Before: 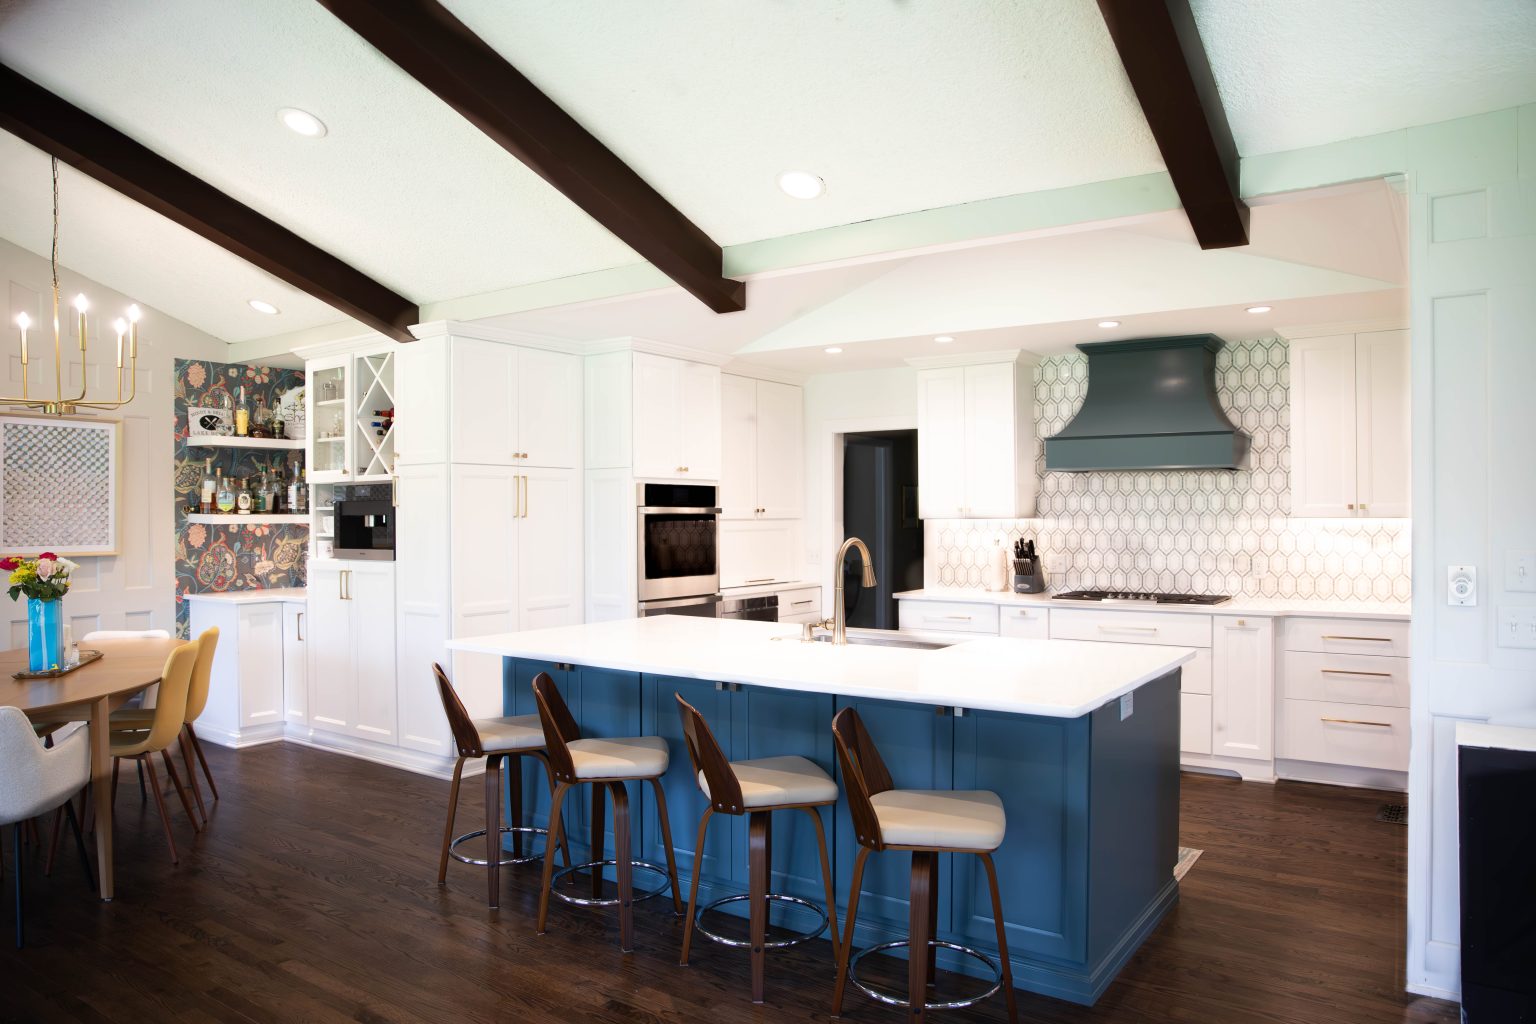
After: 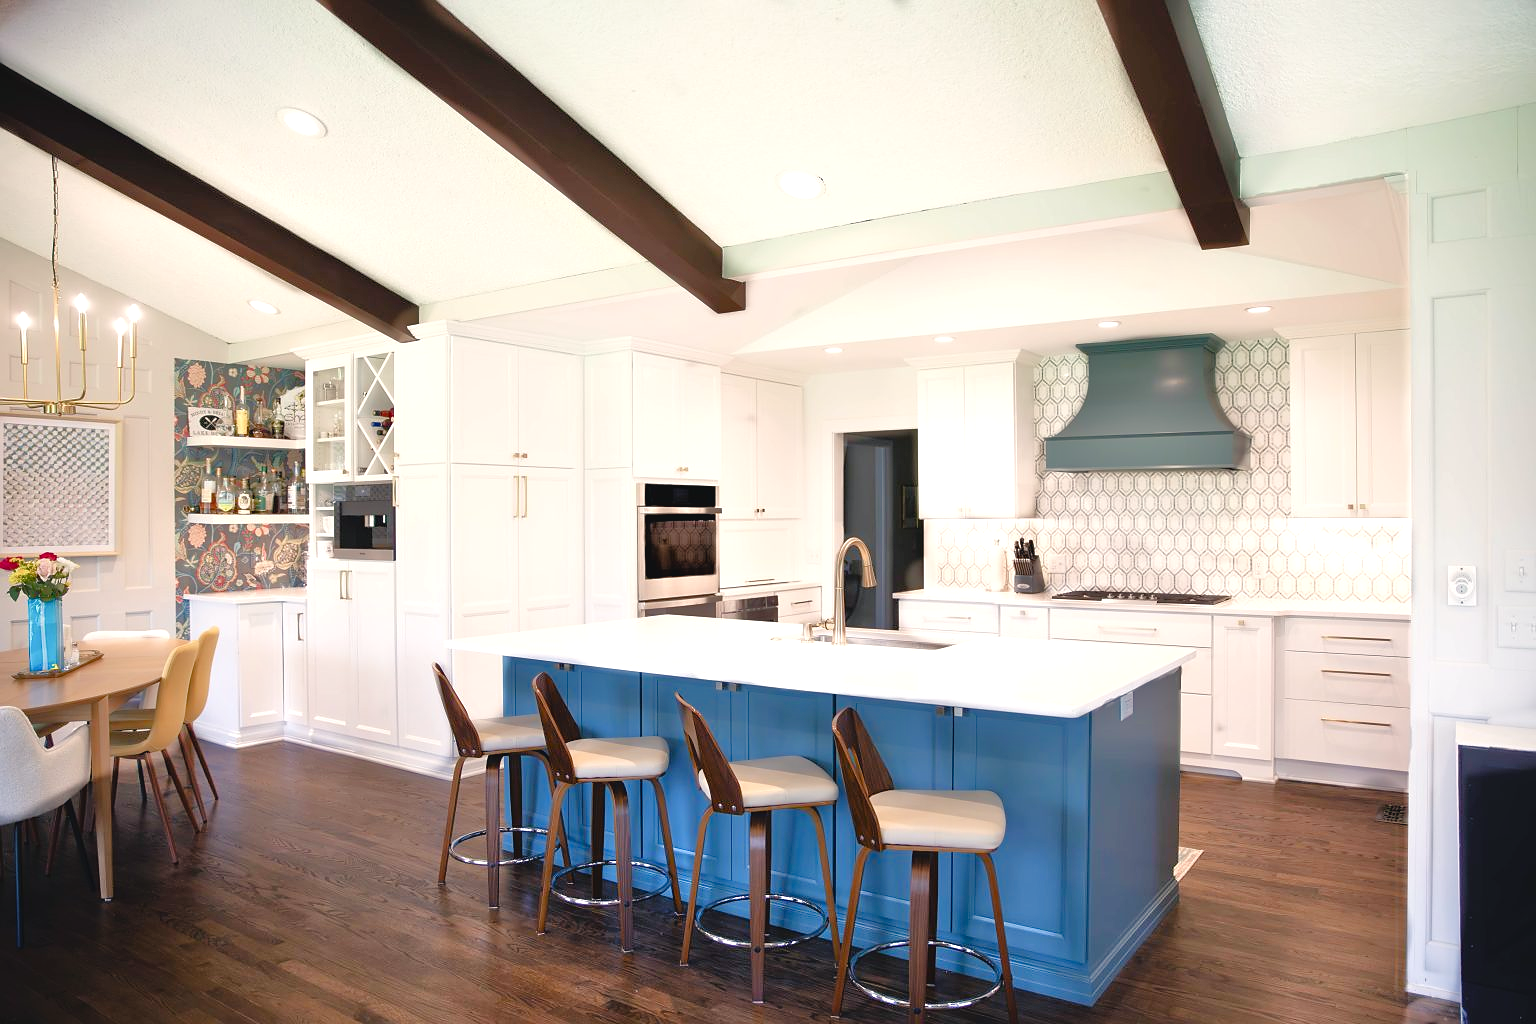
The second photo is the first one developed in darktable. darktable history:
tone equalizer: -7 EV 0.15 EV, -6 EV 0.6 EV, -5 EV 1.15 EV, -4 EV 1.33 EV, -3 EV 1.15 EV, -2 EV 0.6 EV, -1 EV 0.15 EV, mask exposure compensation -0.5 EV
color balance rgb: shadows lift › chroma 2%, shadows lift › hue 250°, power › hue 326.4°, highlights gain › chroma 2%, highlights gain › hue 64.8°, global offset › luminance 0.5%, global offset › hue 58.8°, perceptual saturation grading › highlights -25%, perceptual saturation grading › shadows 30%, global vibrance 15%
exposure: exposure 0.2 EV, compensate highlight preservation false
sharpen: radius 0.969, amount 0.604
